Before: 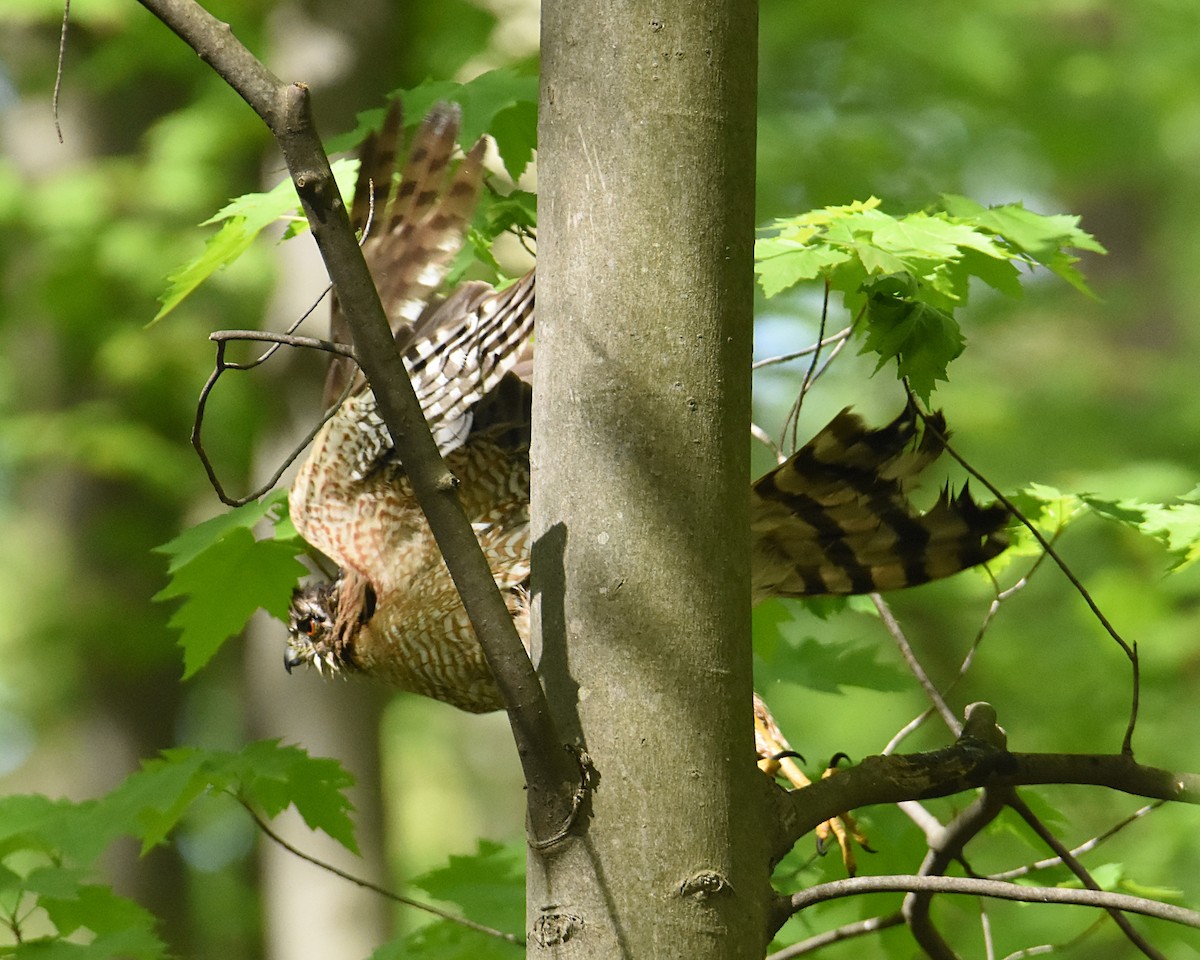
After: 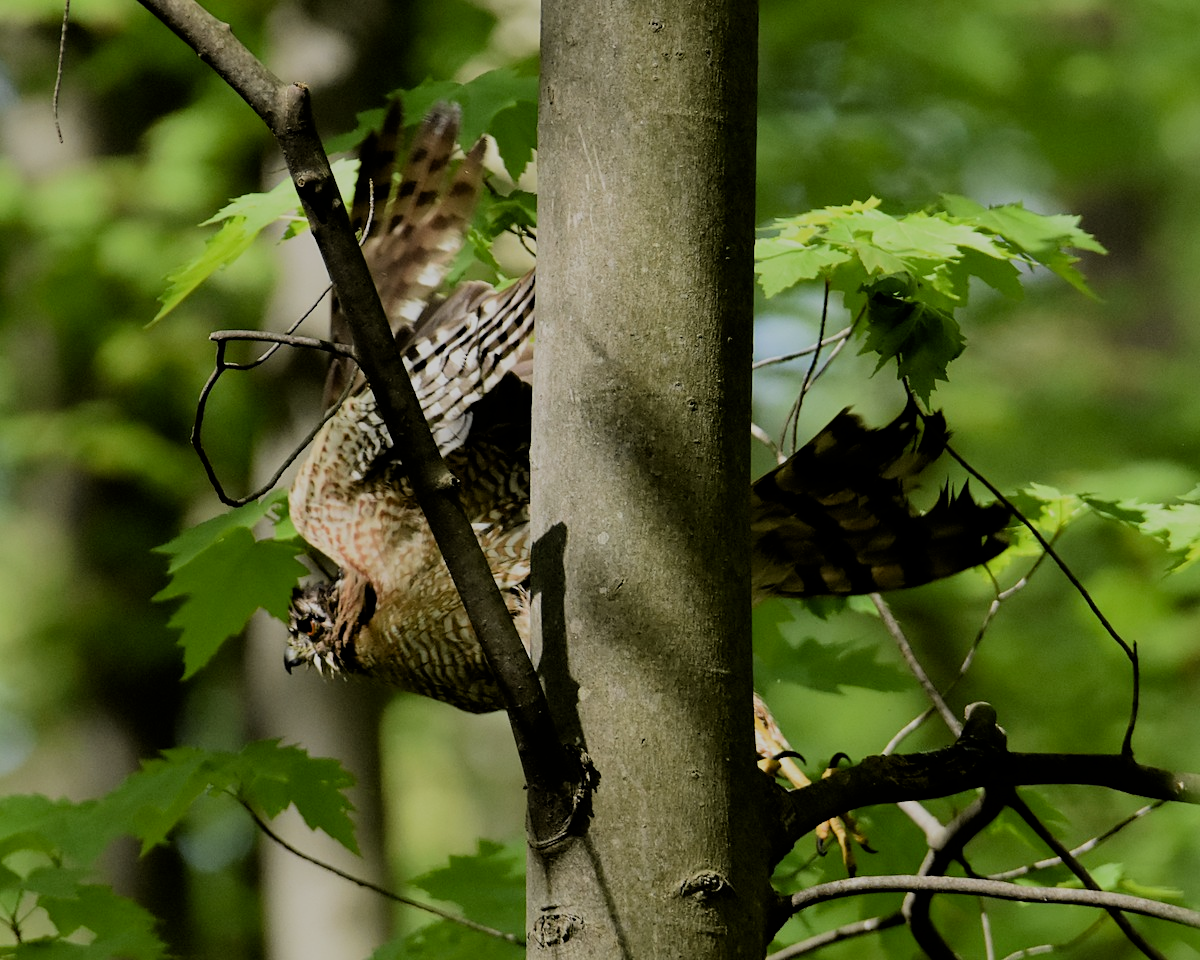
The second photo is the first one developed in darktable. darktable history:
exposure: black level correction 0.009, exposure -0.612 EV, compensate highlight preservation false
filmic rgb: black relative exposure -5.12 EV, white relative exposure 3.95 EV, threshold 5.97 EV, hardness 2.89, contrast 1.186, highlights saturation mix -28.82%, enable highlight reconstruction true
